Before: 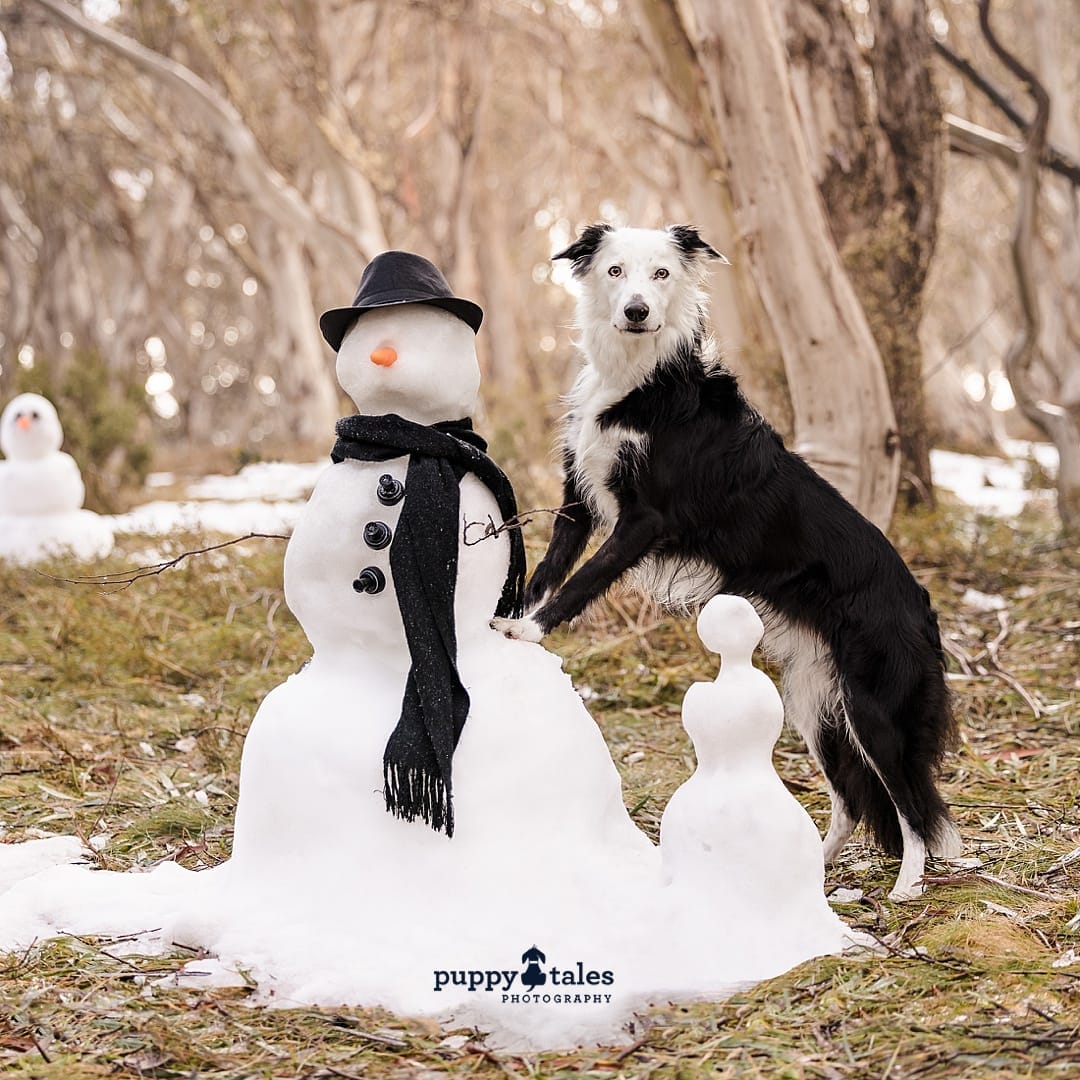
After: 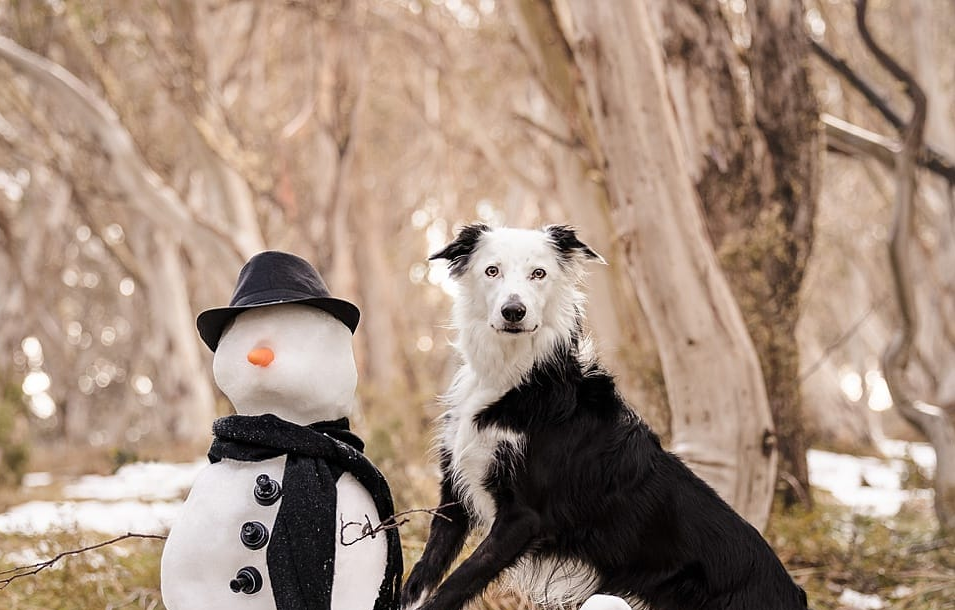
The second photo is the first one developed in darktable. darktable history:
crop and rotate: left 11.505%, bottom 43.49%
